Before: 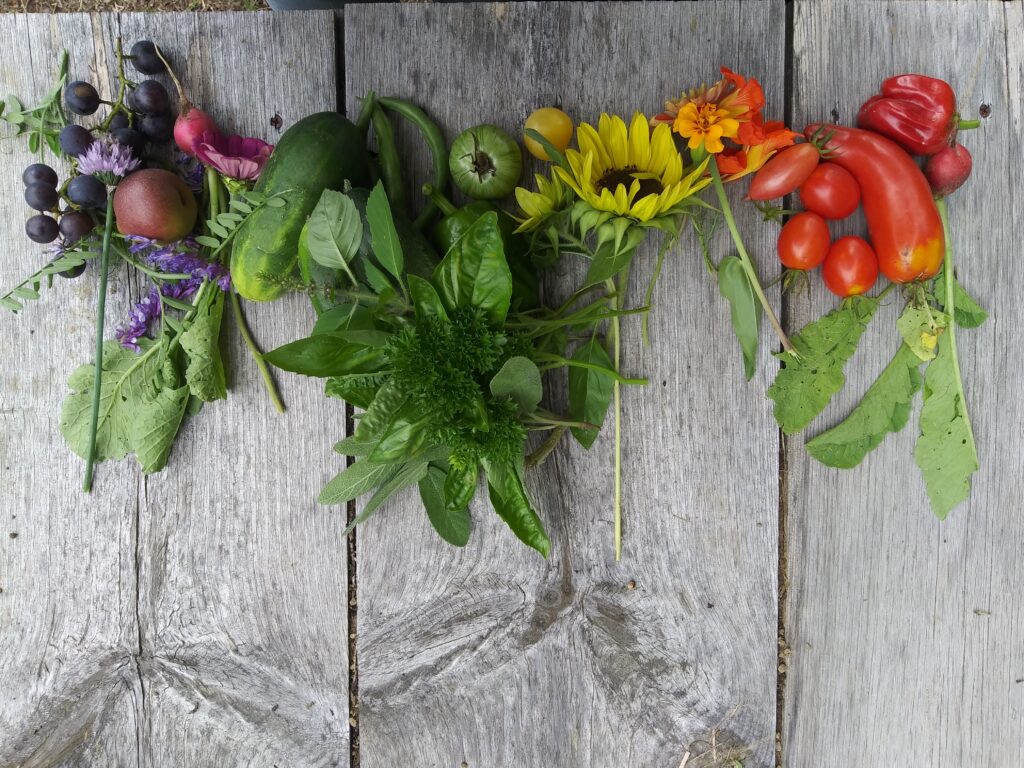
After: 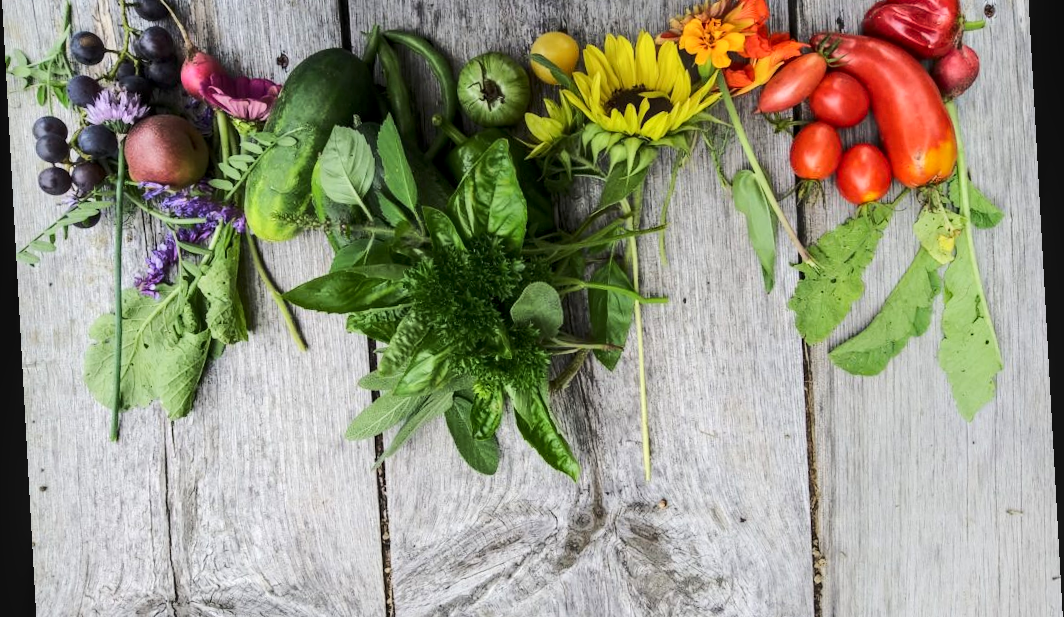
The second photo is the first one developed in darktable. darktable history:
crop and rotate: top 12.5%, bottom 12.5%
rotate and perspective: rotation -3.18°, automatic cropping off
rgb curve: curves: ch0 [(0, 0) (0.284, 0.292) (0.505, 0.644) (1, 1)], compensate middle gray true
local contrast: detail 130%
